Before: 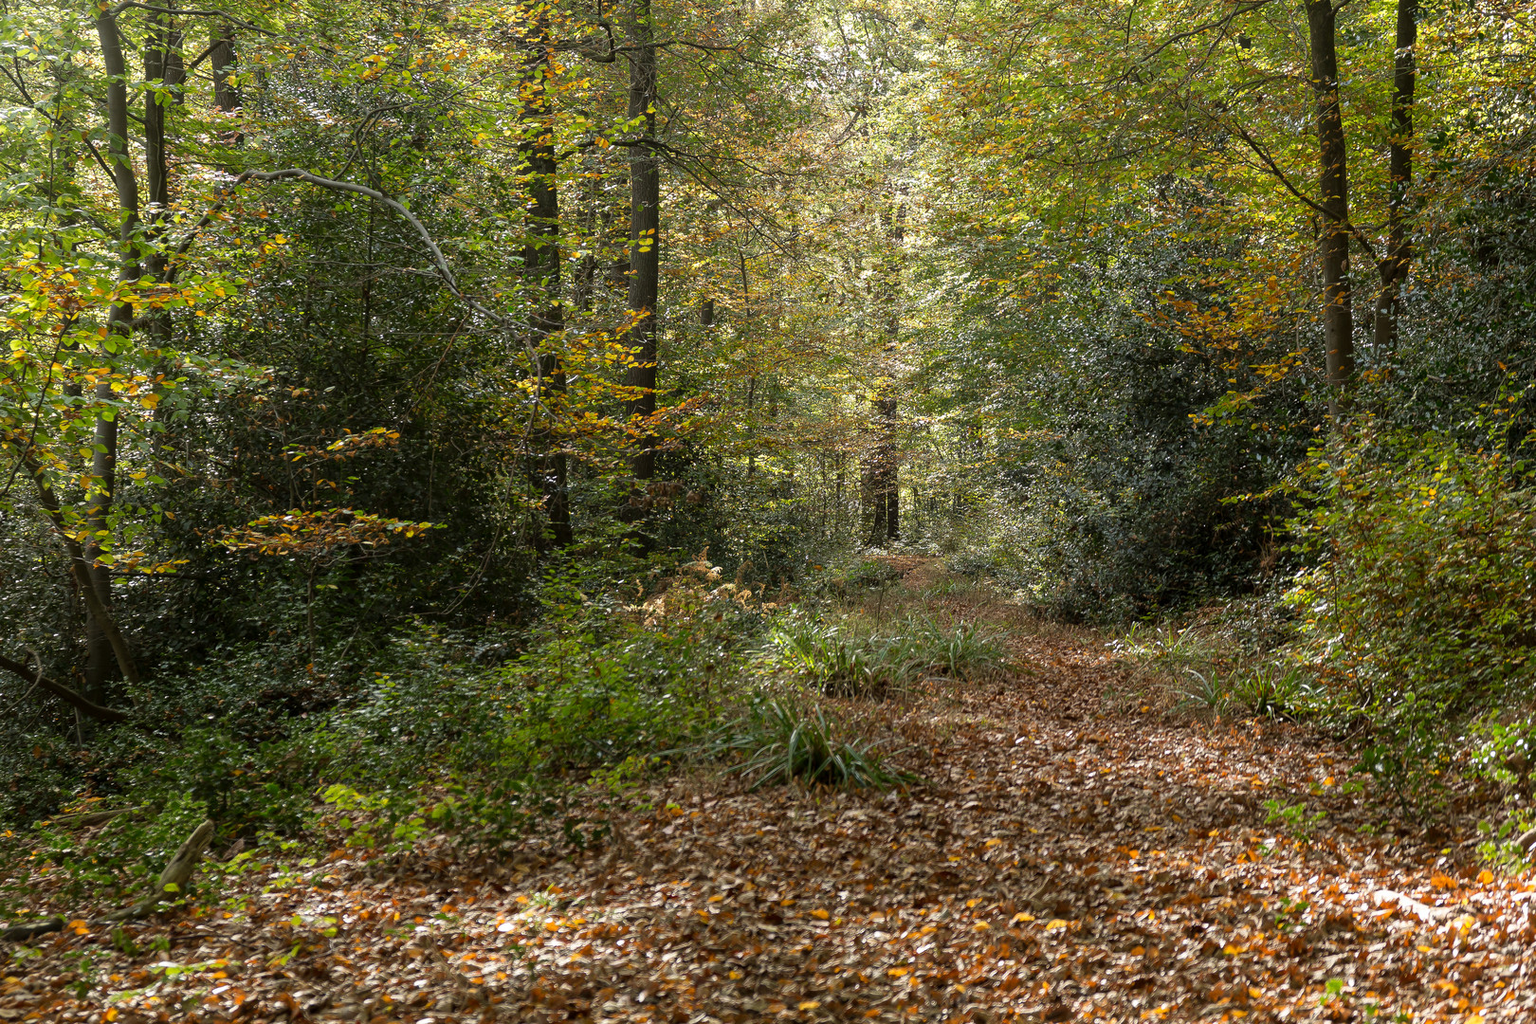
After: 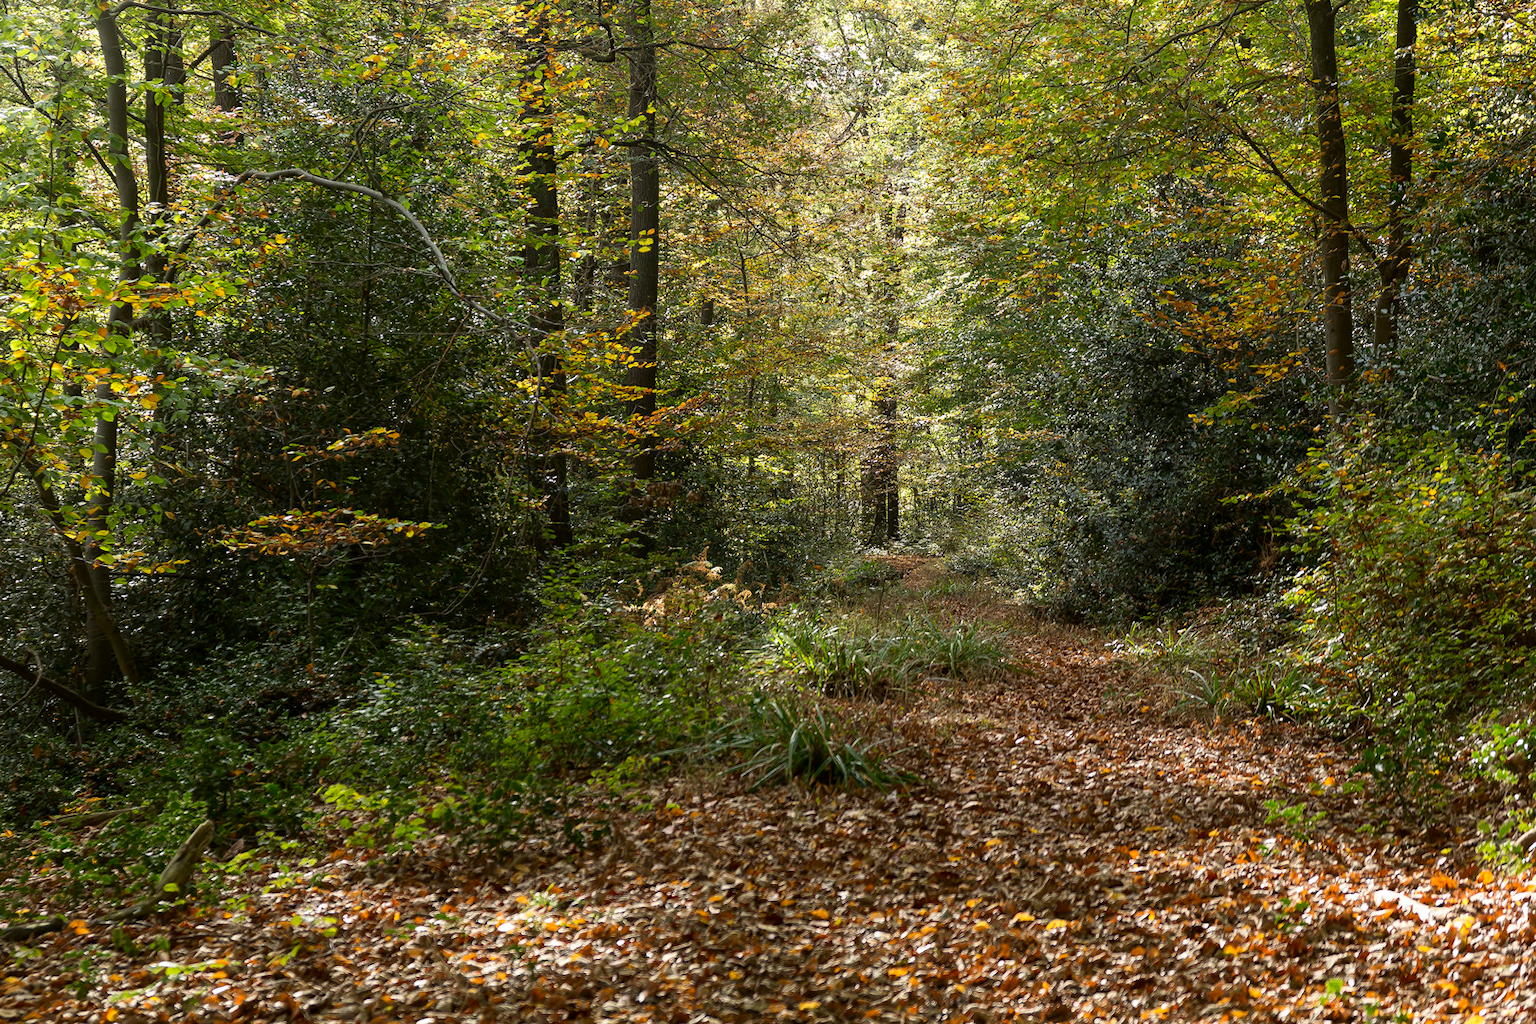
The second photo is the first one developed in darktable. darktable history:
contrast brightness saturation: contrast 0.145, brightness -0.007, saturation 0.1
